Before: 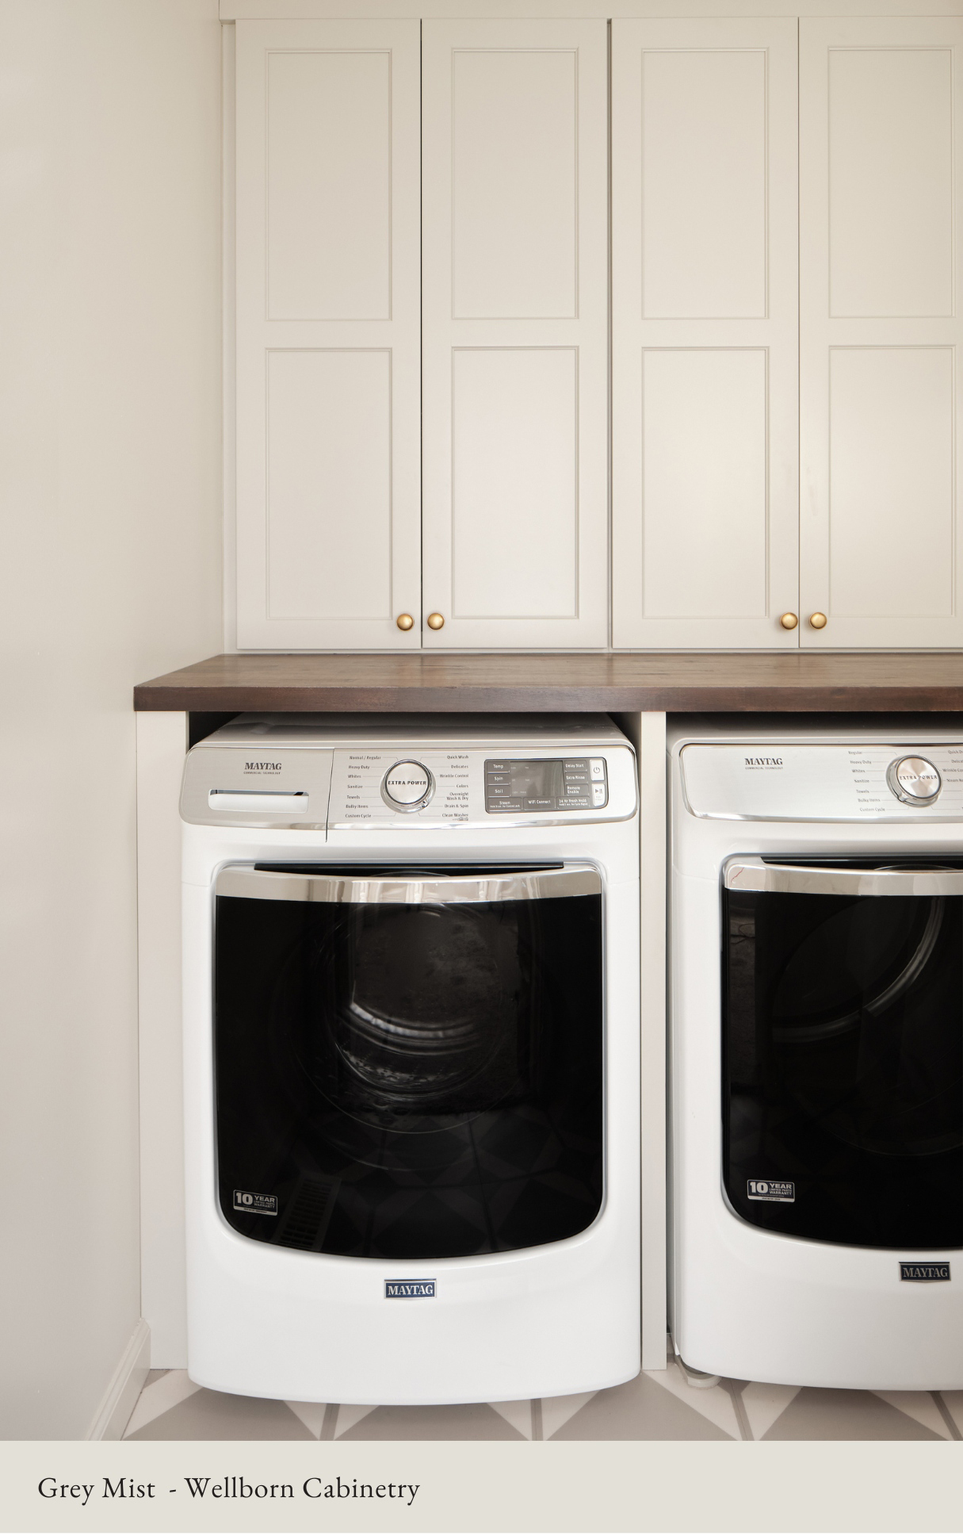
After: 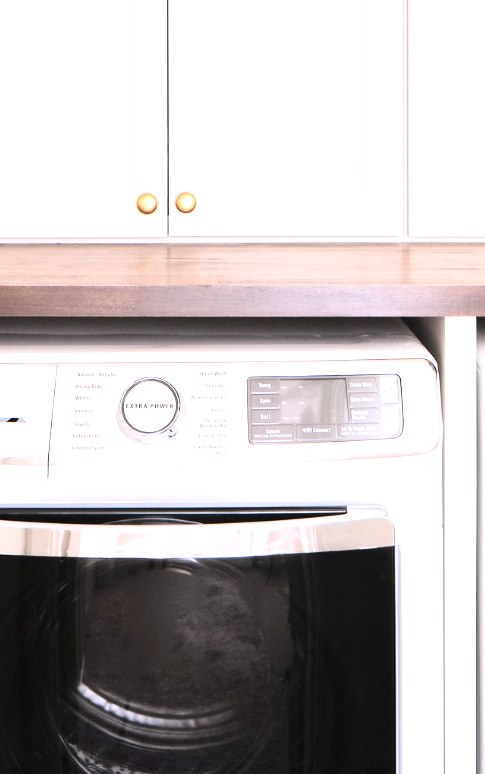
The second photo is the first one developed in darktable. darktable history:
white balance: red 1.004, blue 1.096
crop: left 30%, top 30%, right 30%, bottom 30%
contrast brightness saturation: contrast 0.2, brightness 0.15, saturation 0.14
exposure: exposure 1 EV, compensate highlight preservation false
